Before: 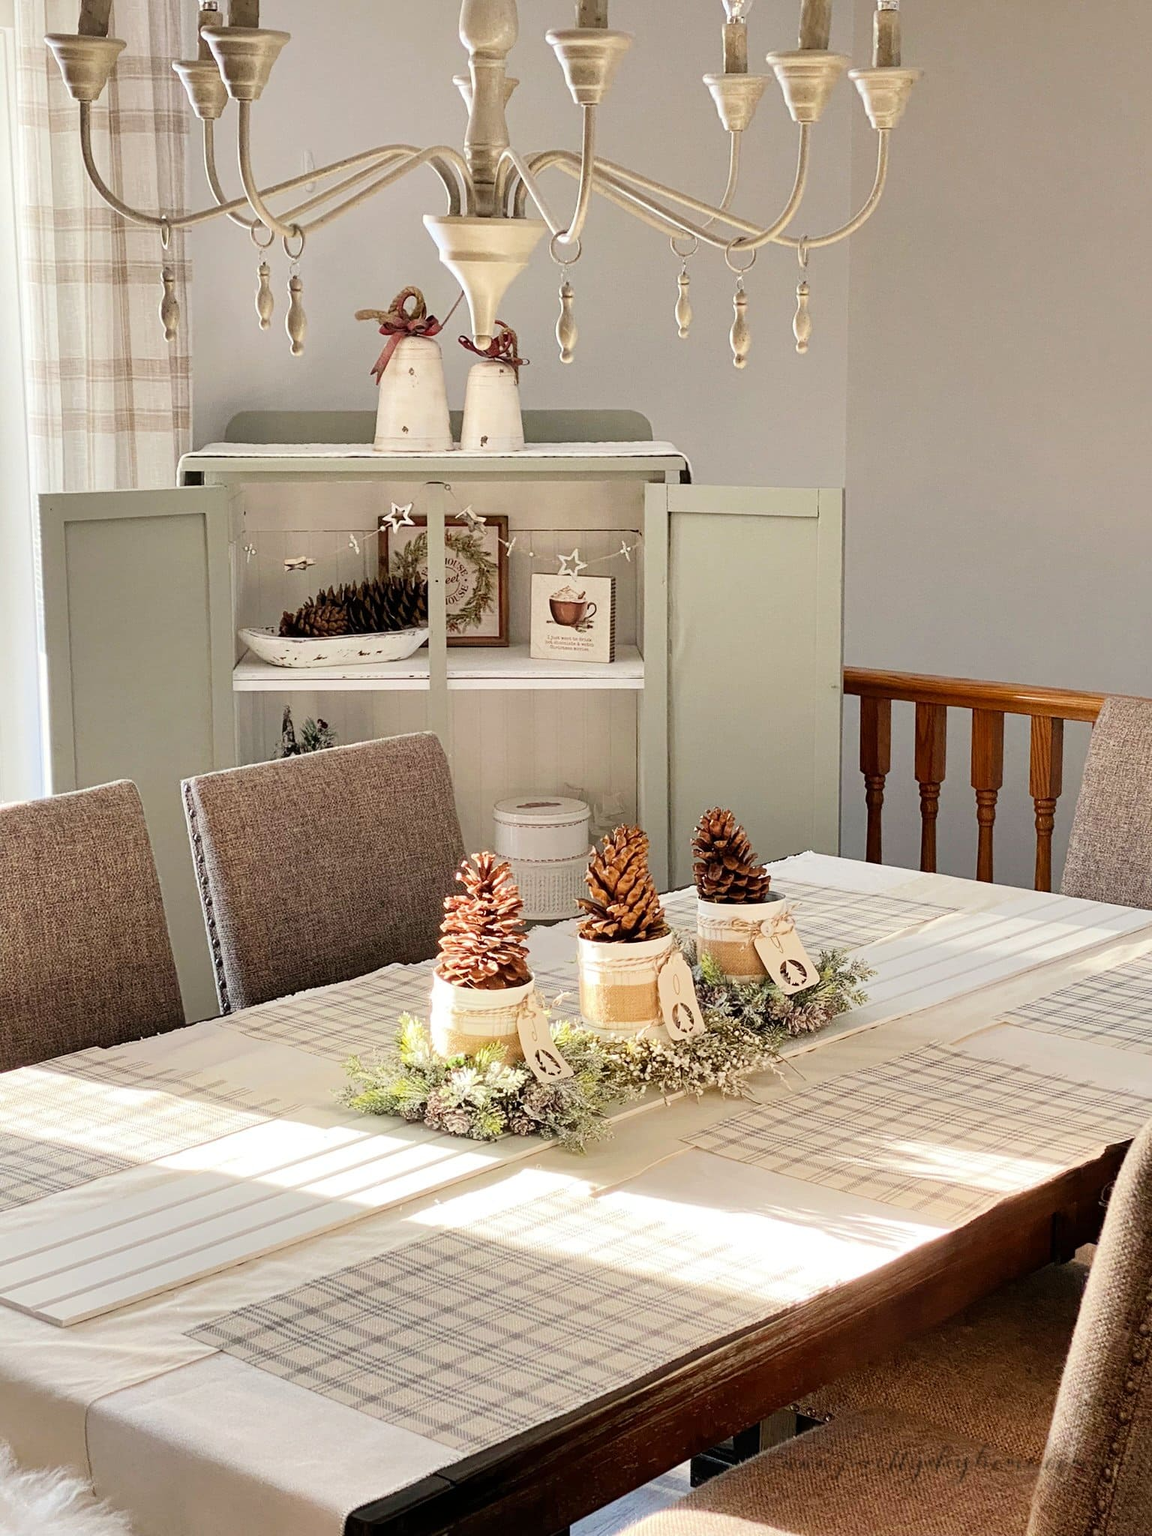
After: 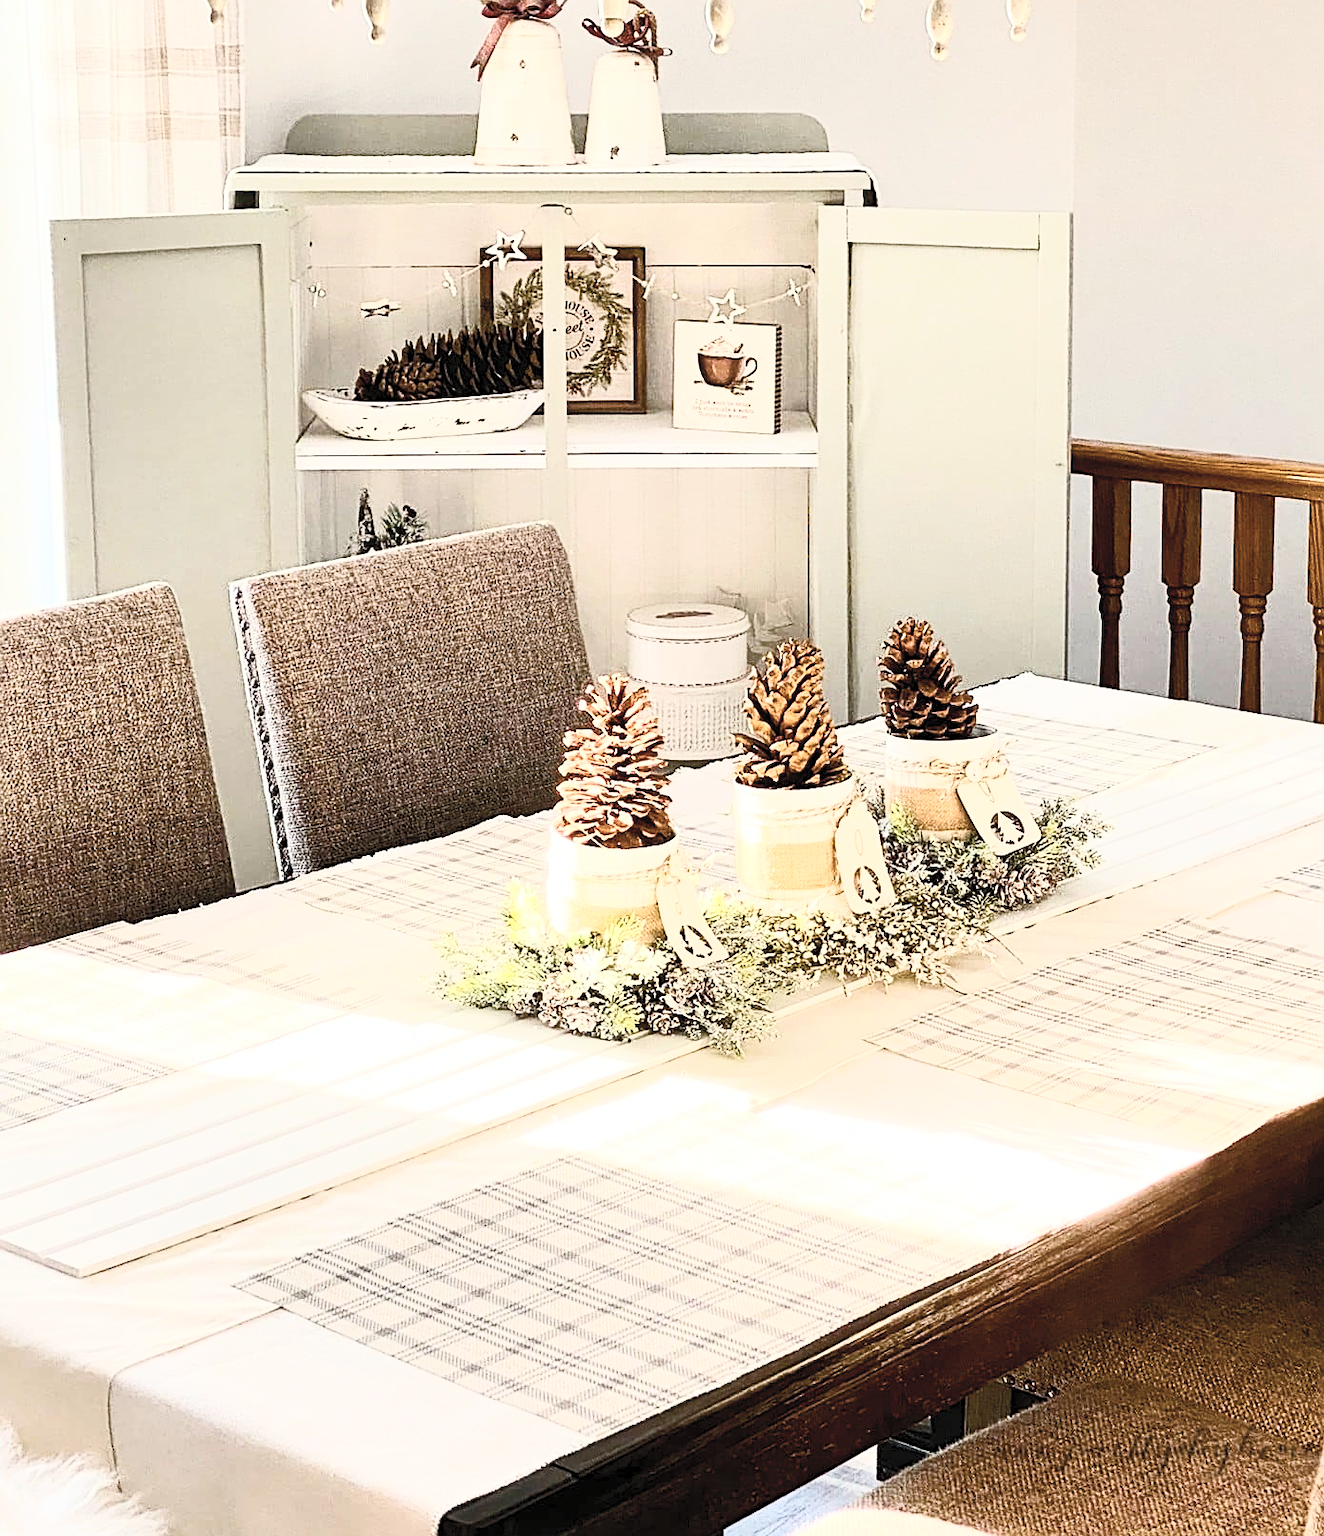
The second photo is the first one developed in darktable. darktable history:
contrast brightness saturation: contrast 0.57, brightness 0.57, saturation -0.34
color balance rgb: perceptual saturation grading › global saturation 35%, perceptual saturation grading › highlights -25%, perceptual saturation grading › shadows 50%
sharpen: on, module defaults
crop: top 20.916%, right 9.437%, bottom 0.316%
